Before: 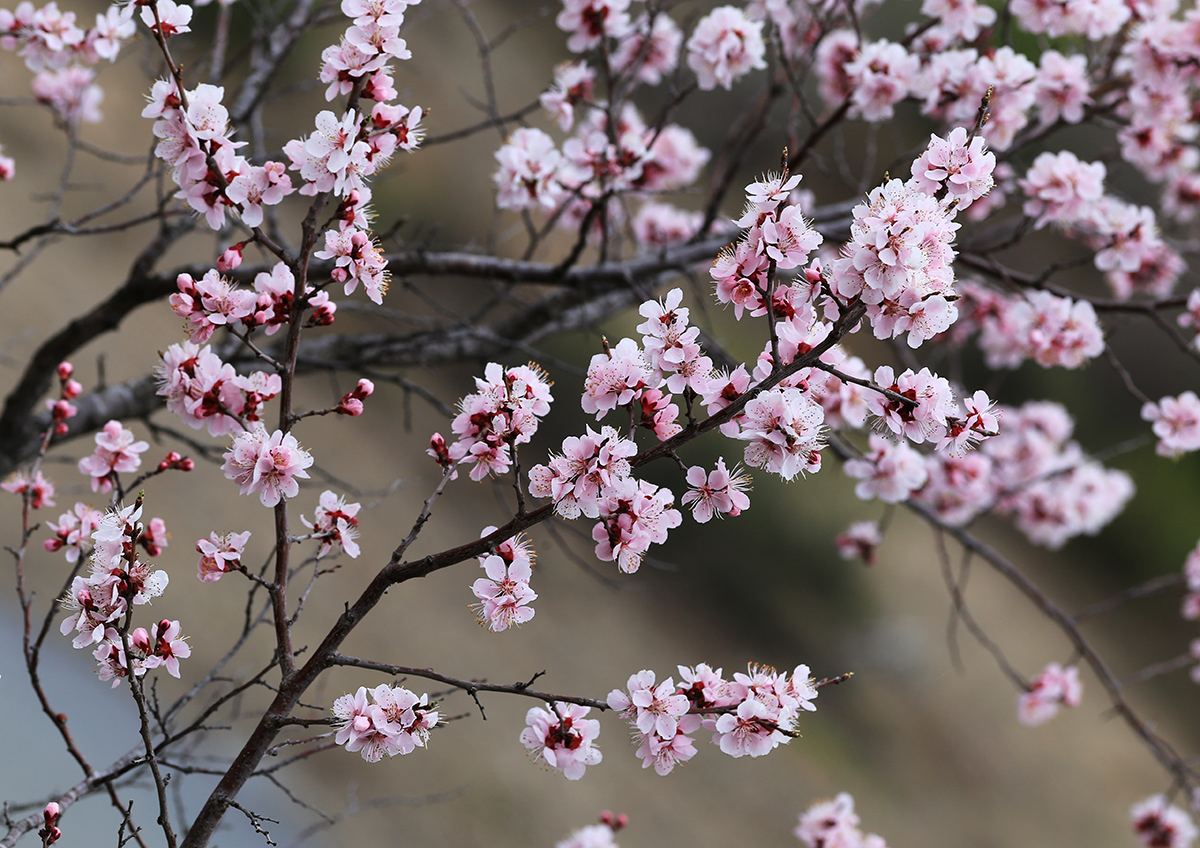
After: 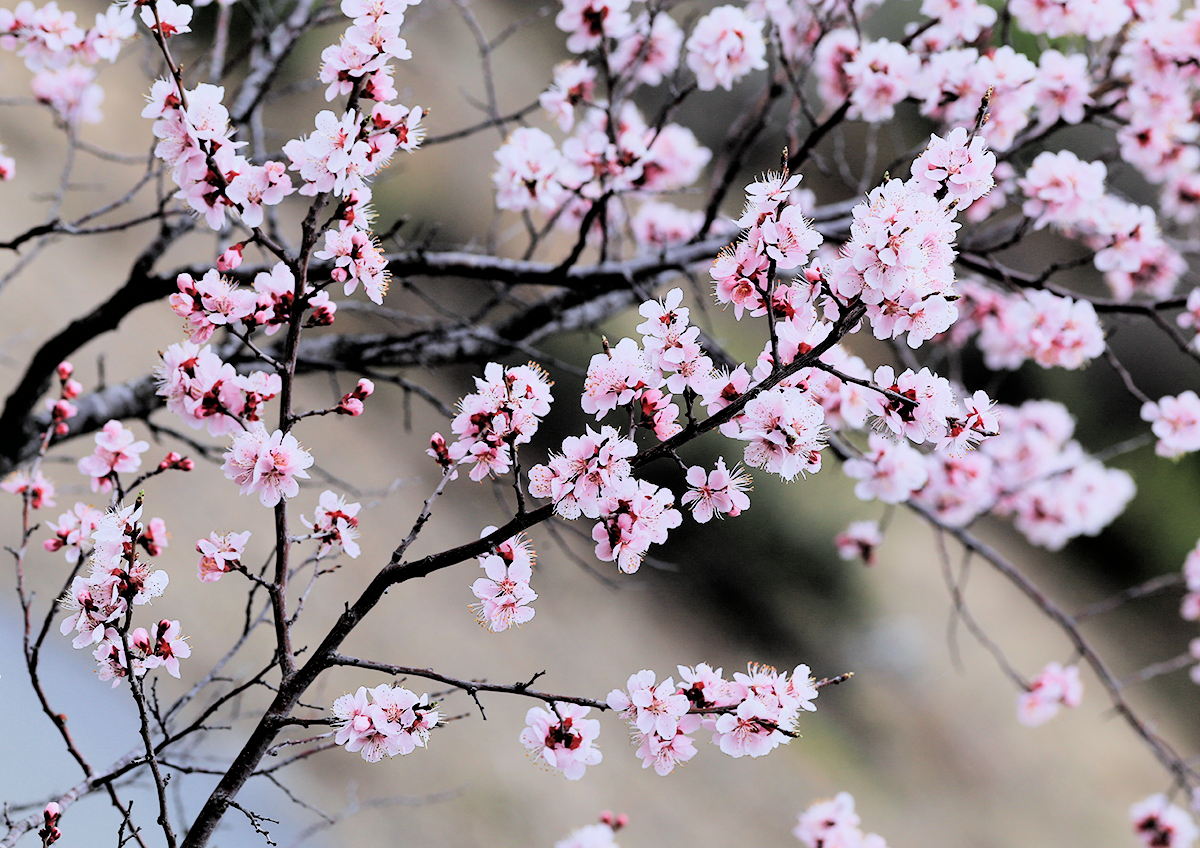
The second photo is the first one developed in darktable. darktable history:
filmic rgb: black relative exposure -2.94 EV, white relative exposure 4.56 EV, hardness 1.69, contrast 1.263
color calibration: illuminant as shot in camera, x 0.358, y 0.373, temperature 4628.91 K
exposure: black level correction 0, exposure 1.199 EV, compensate highlight preservation false
